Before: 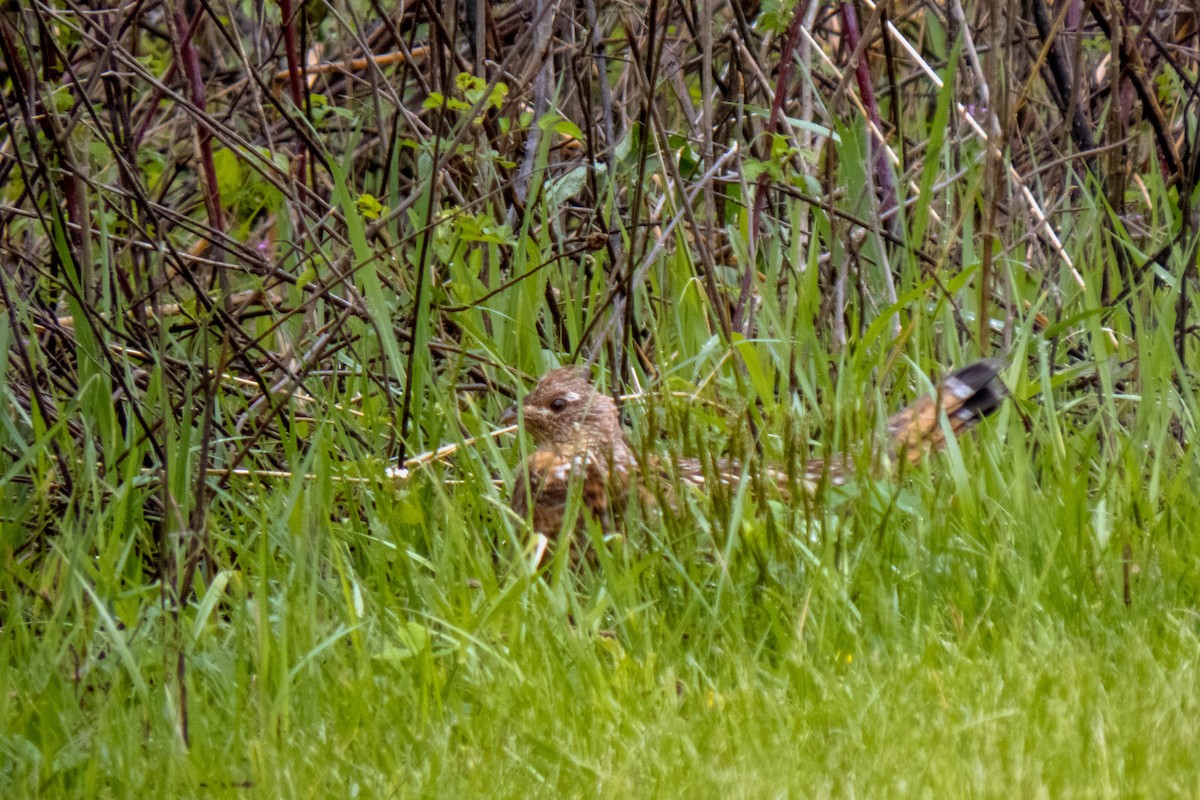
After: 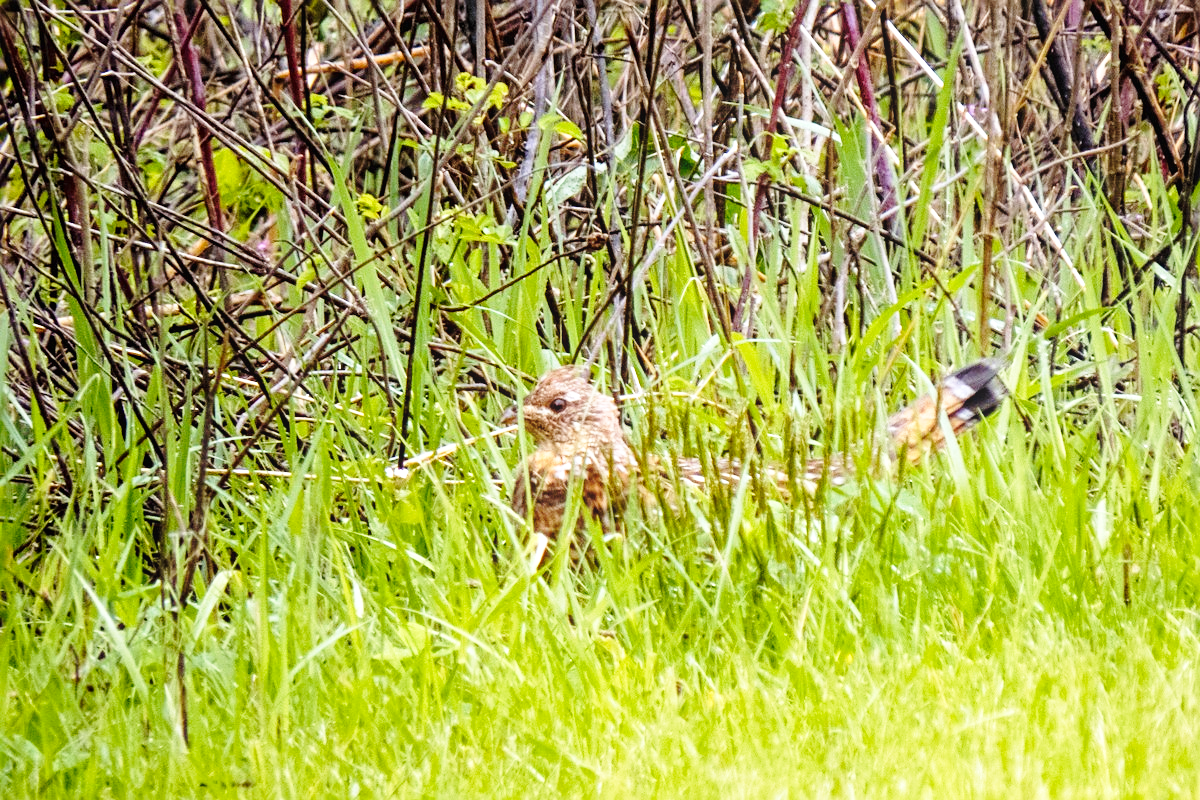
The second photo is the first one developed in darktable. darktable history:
exposure: black level correction 0, exposure 0.5 EV, compensate highlight preservation false
sharpen: on, module defaults
bloom: size 13.65%, threshold 98.39%, strength 4.82%
base curve: curves: ch0 [(0, 0) (0.028, 0.03) (0.121, 0.232) (0.46, 0.748) (0.859, 0.968) (1, 1)], preserve colors none
